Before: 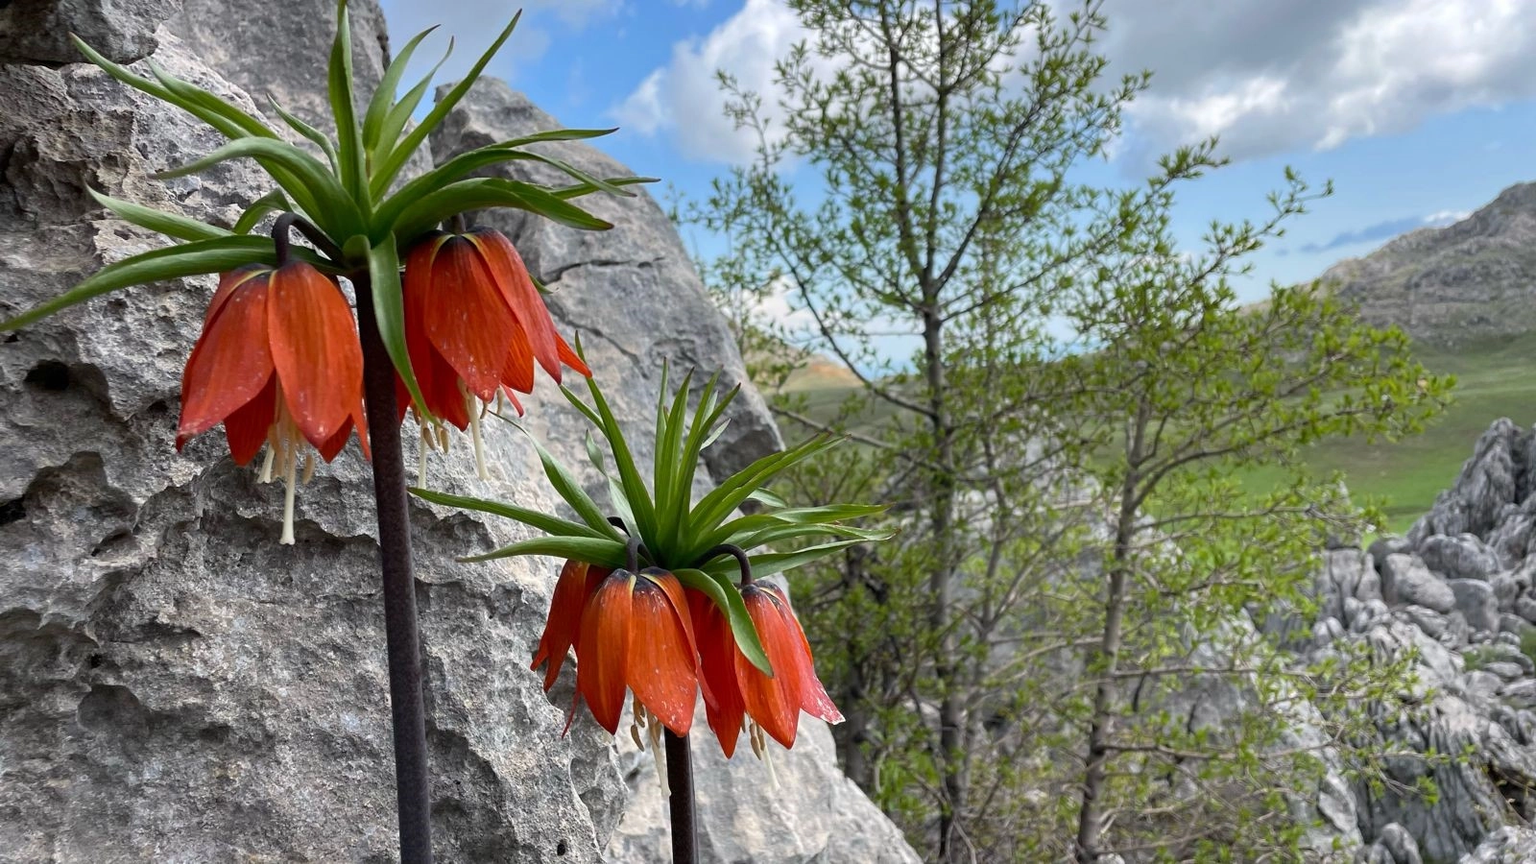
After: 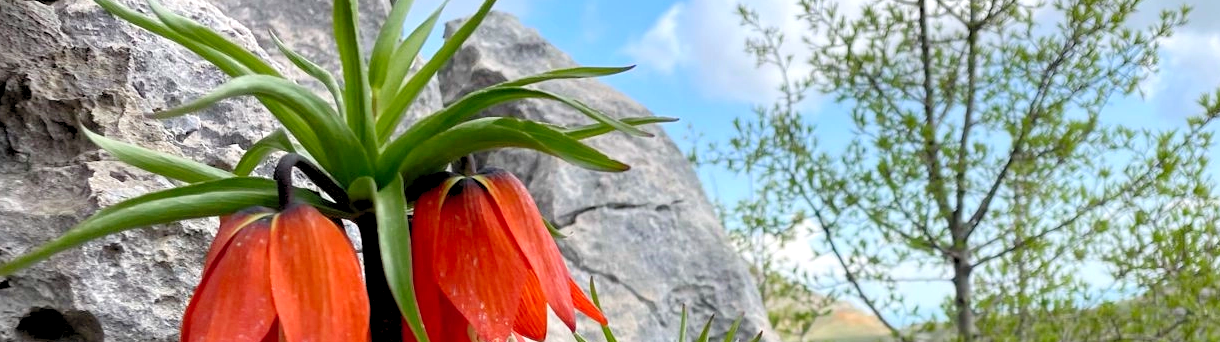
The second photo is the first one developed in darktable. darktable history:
crop: left 0.579%, top 7.627%, right 23.167%, bottom 54.275%
levels: black 3.83%, white 90.64%, levels [0.044, 0.416, 0.908]
